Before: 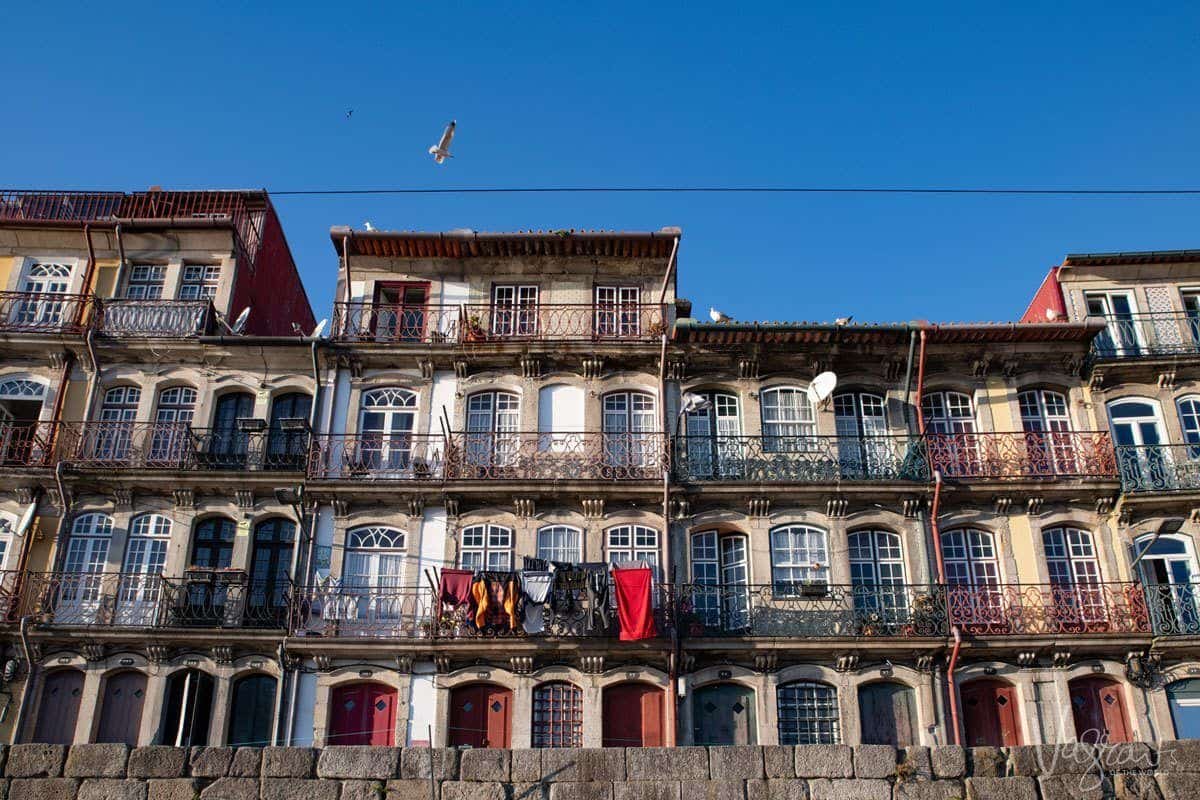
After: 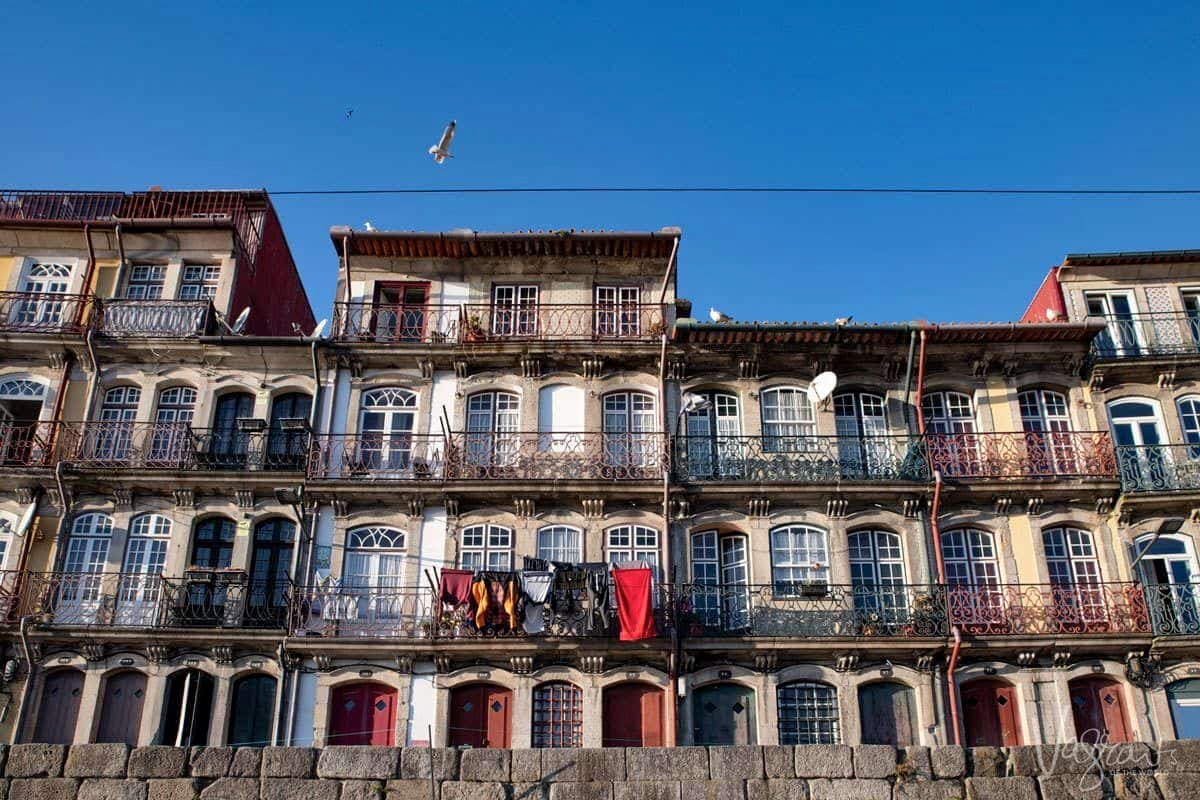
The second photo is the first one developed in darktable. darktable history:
shadows and highlights: low approximation 0.01, soften with gaussian
local contrast: mode bilateral grid, contrast 20, coarseness 50, detail 120%, midtone range 0.2
